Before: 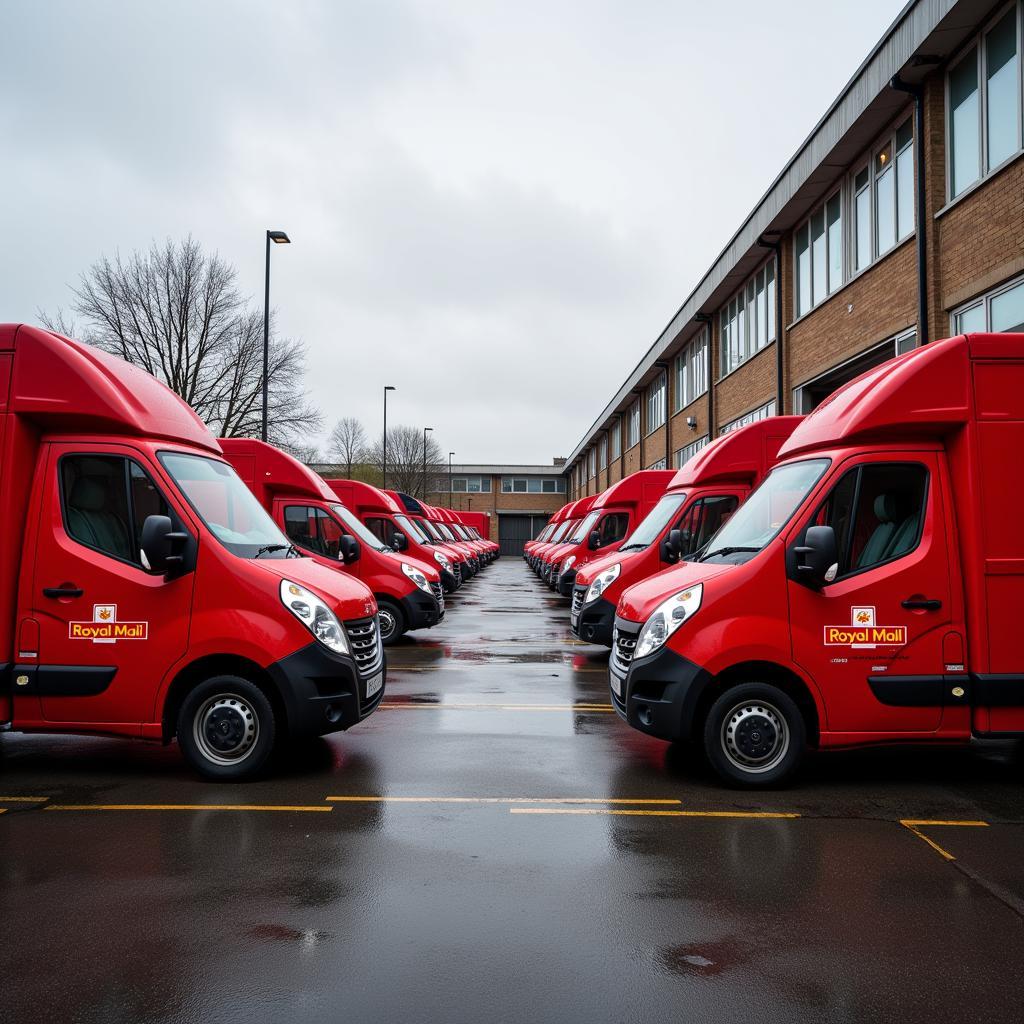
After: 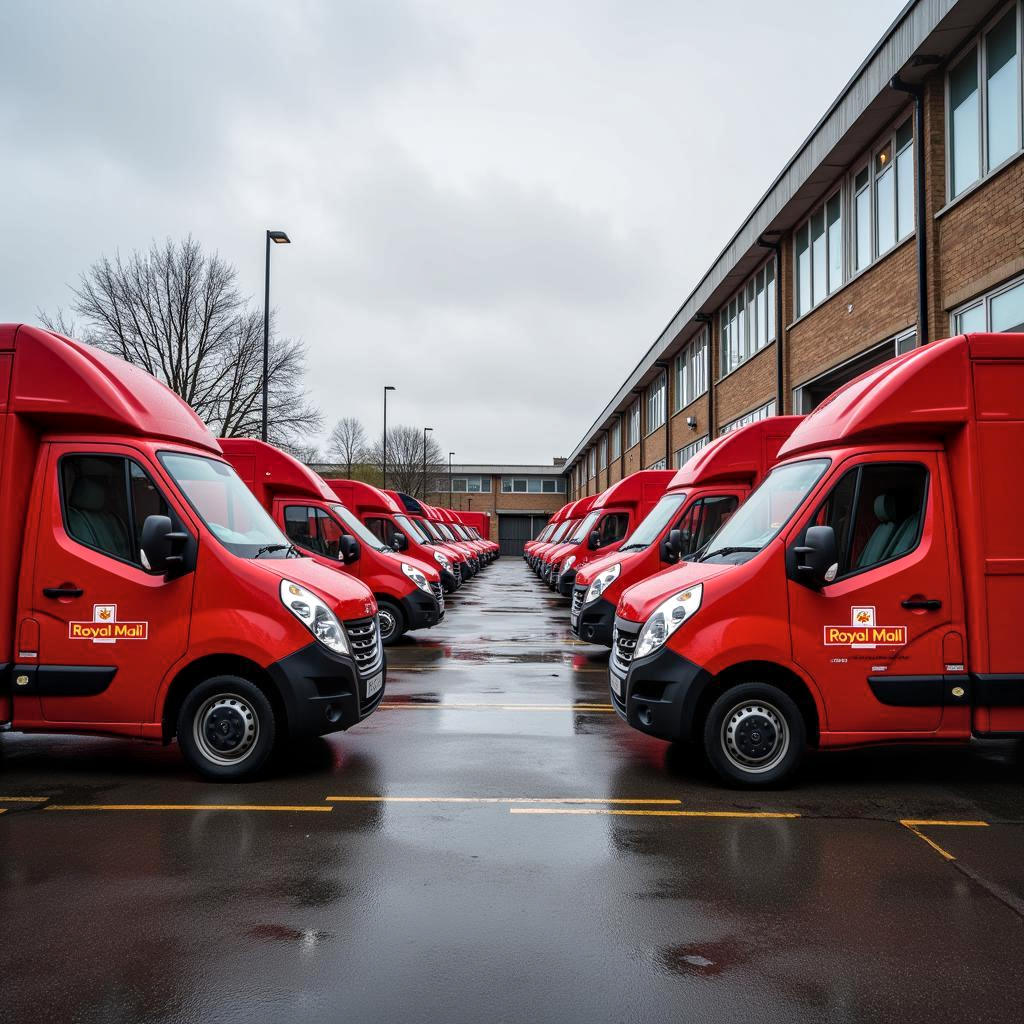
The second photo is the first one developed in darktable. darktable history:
sharpen: radius 2.883, amount 0.868, threshold 47.523
local contrast: on, module defaults
rotate and perspective: automatic cropping original format, crop left 0, crop top 0
